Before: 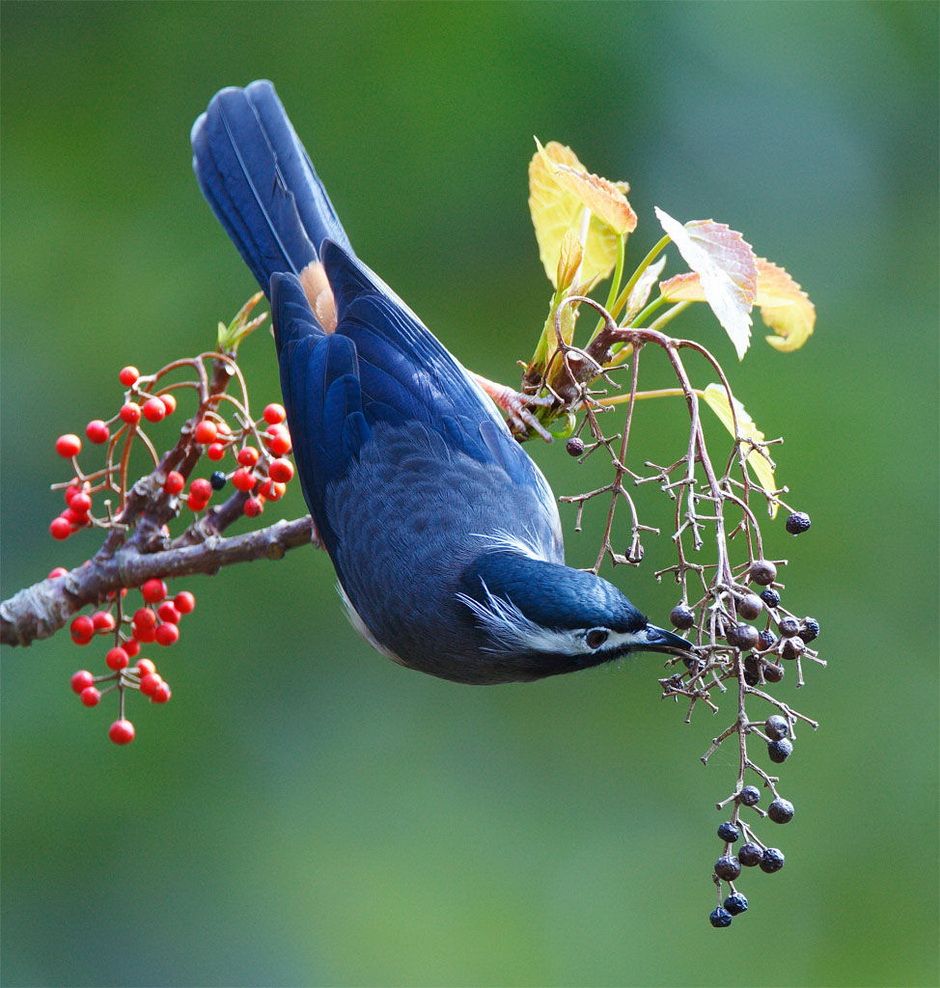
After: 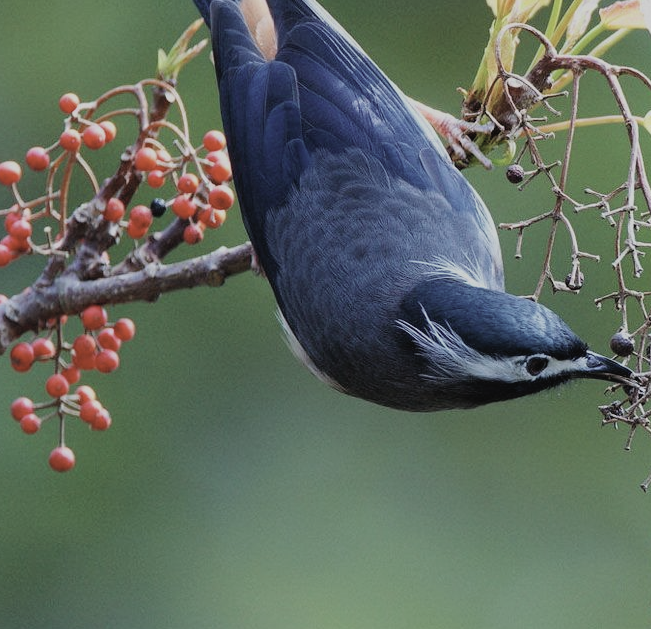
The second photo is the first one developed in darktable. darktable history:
exposure: compensate highlight preservation false
filmic rgb: black relative exposure -7.65 EV, white relative exposure 4.56 EV, hardness 3.61, color science v6 (2022)
crop: left 6.488%, top 27.668%, right 24.183%, bottom 8.656%
contrast brightness saturation: contrast -0.05, saturation -0.41
